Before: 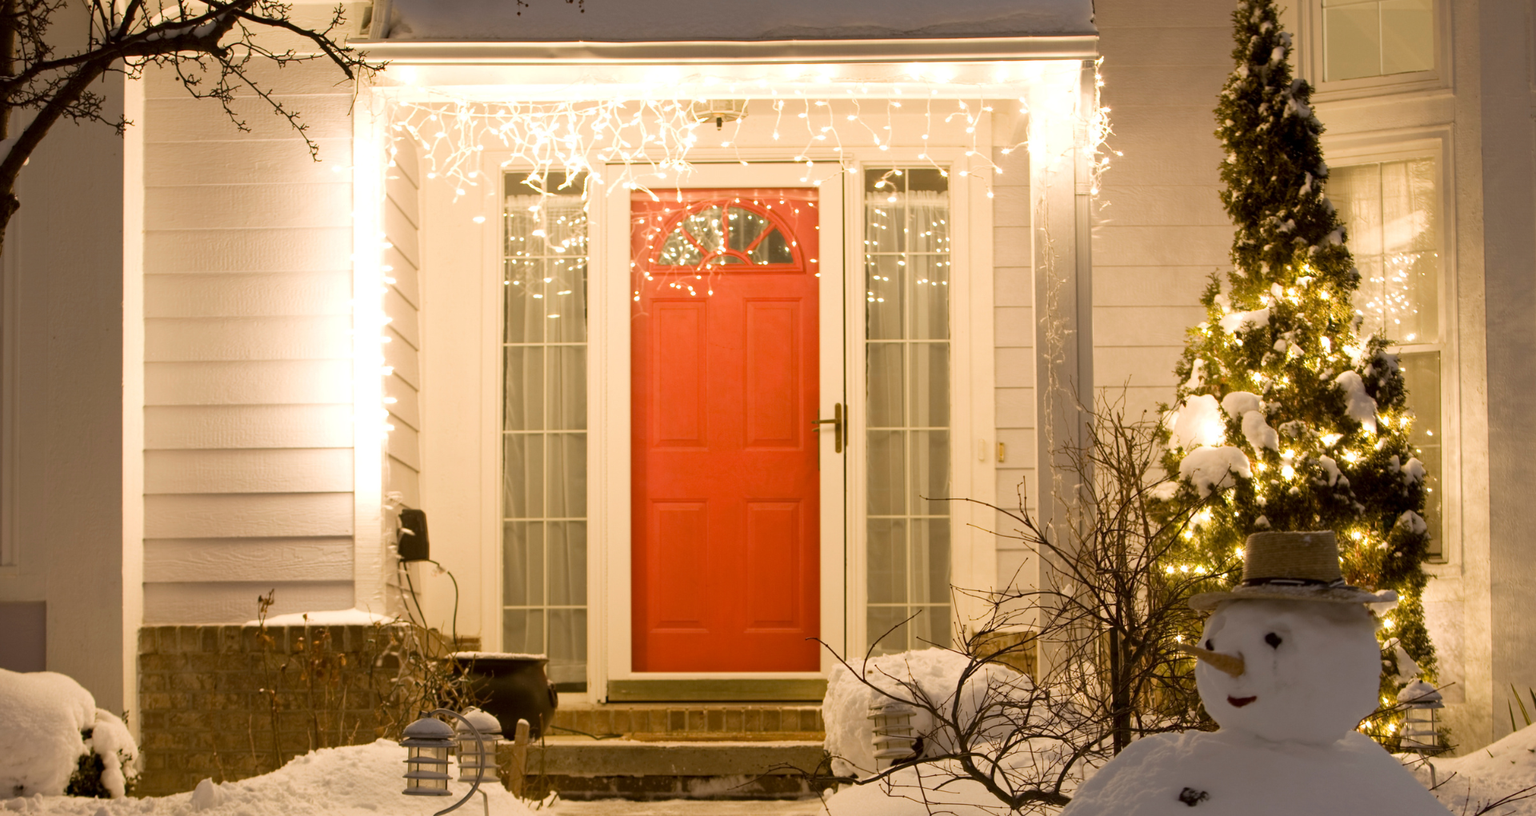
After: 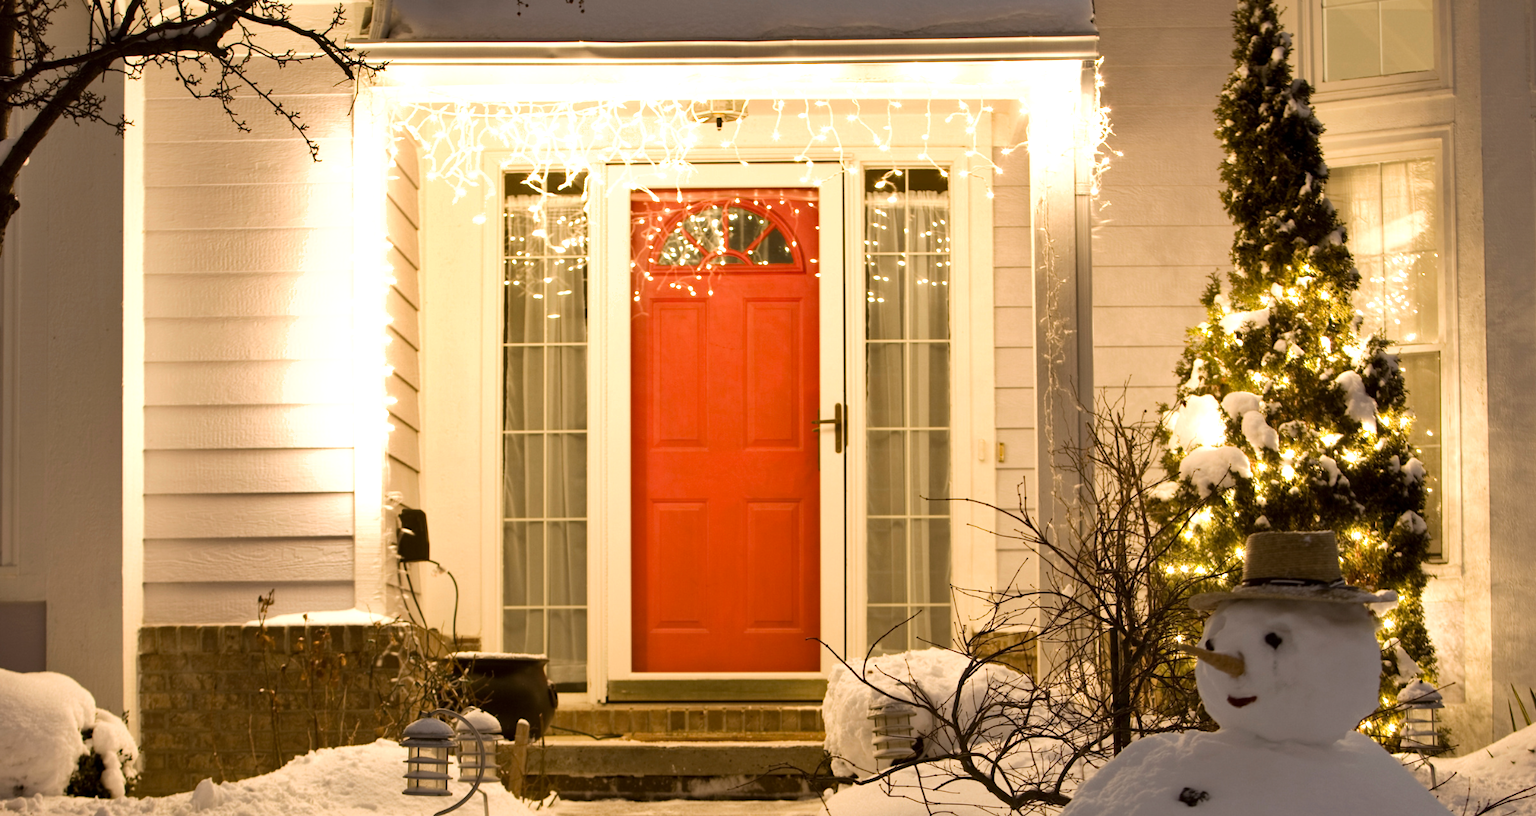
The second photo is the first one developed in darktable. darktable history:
shadows and highlights: soften with gaussian
tone equalizer: -8 EV -0.417 EV, -7 EV -0.389 EV, -6 EV -0.333 EV, -5 EV -0.222 EV, -3 EV 0.222 EV, -2 EV 0.333 EV, -1 EV 0.389 EV, +0 EV 0.417 EV, edges refinement/feathering 500, mask exposure compensation -1.57 EV, preserve details no
